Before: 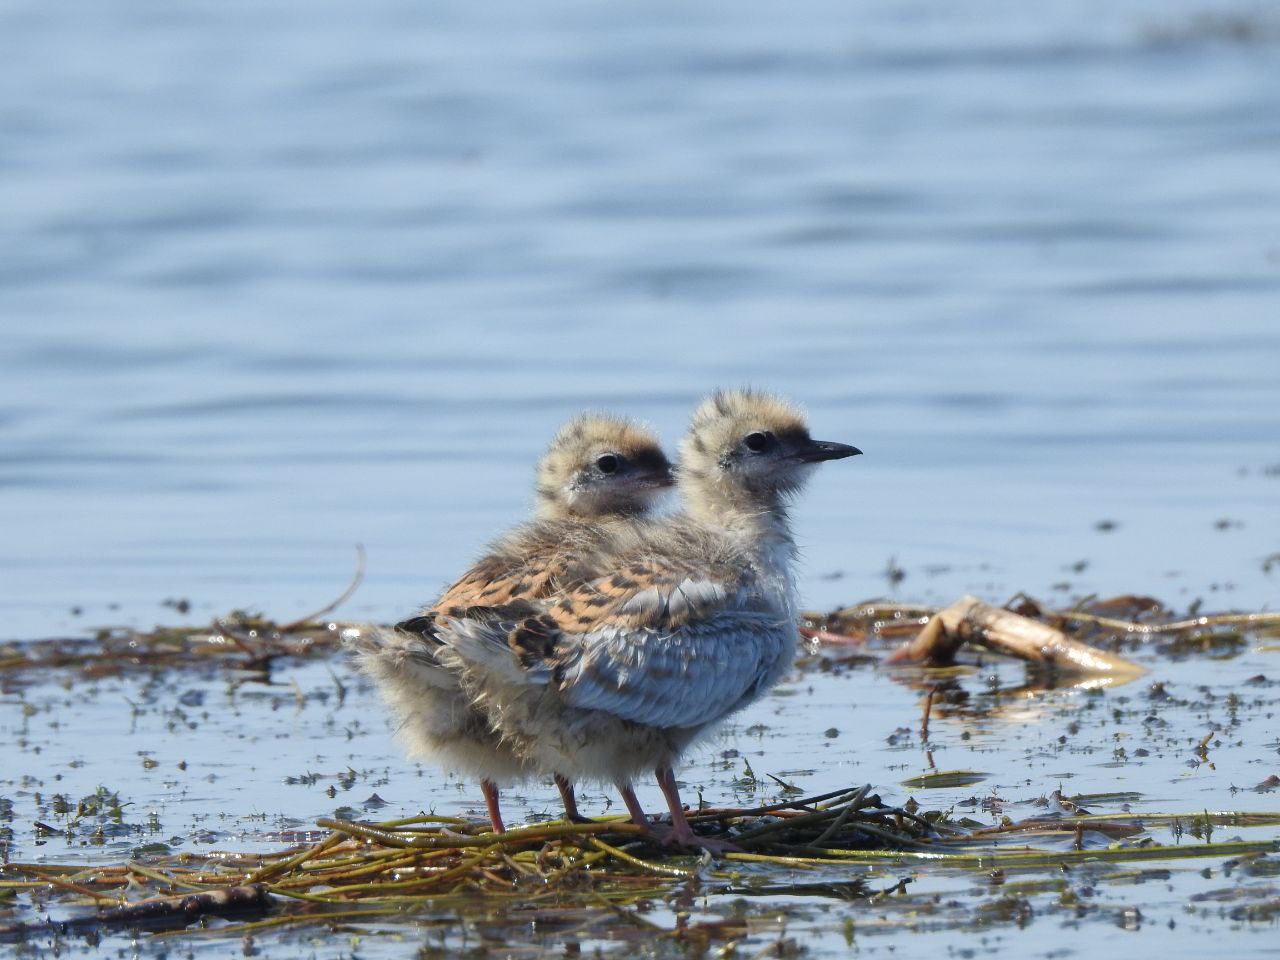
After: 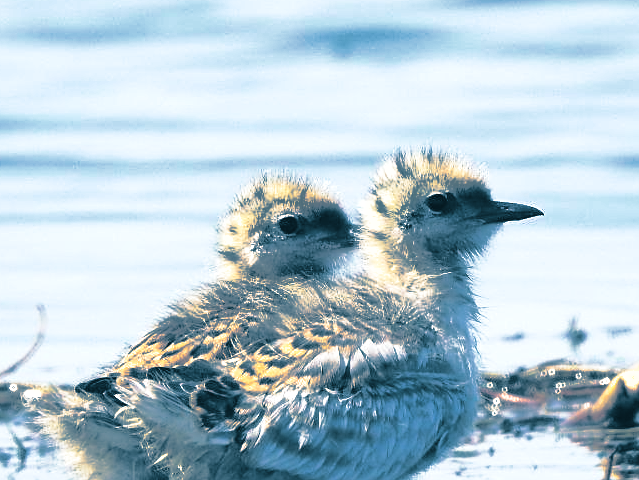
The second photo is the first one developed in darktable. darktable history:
sharpen: on, module defaults
color balance rgb: shadows lift › chroma 2%, shadows lift › hue 50°, power › hue 60°, highlights gain › chroma 1%, highlights gain › hue 60°, global offset › luminance 0.25%, global vibrance 30%
crop: left 25%, top 25%, right 25%, bottom 25%
split-toning: shadows › hue 212.4°, balance -70
exposure: black level correction 0, exposure 0.7 EV, compensate exposure bias true, compensate highlight preservation false
shadows and highlights: shadows 40, highlights -60
tone curve: curves: ch0 [(0, 0) (0.003, 0.047) (0.011, 0.047) (0.025, 0.047) (0.044, 0.049) (0.069, 0.051) (0.1, 0.062) (0.136, 0.086) (0.177, 0.125) (0.224, 0.178) (0.277, 0.246) (0.335, 0.324) (0.399, 0.407) (0.468, 0.48) (0.543, 0.57) (0.623, 0.675) (0.709, 0.772) (0.801, 0.876) (0.898, 0.963) (1, 1)], preserve colors none
